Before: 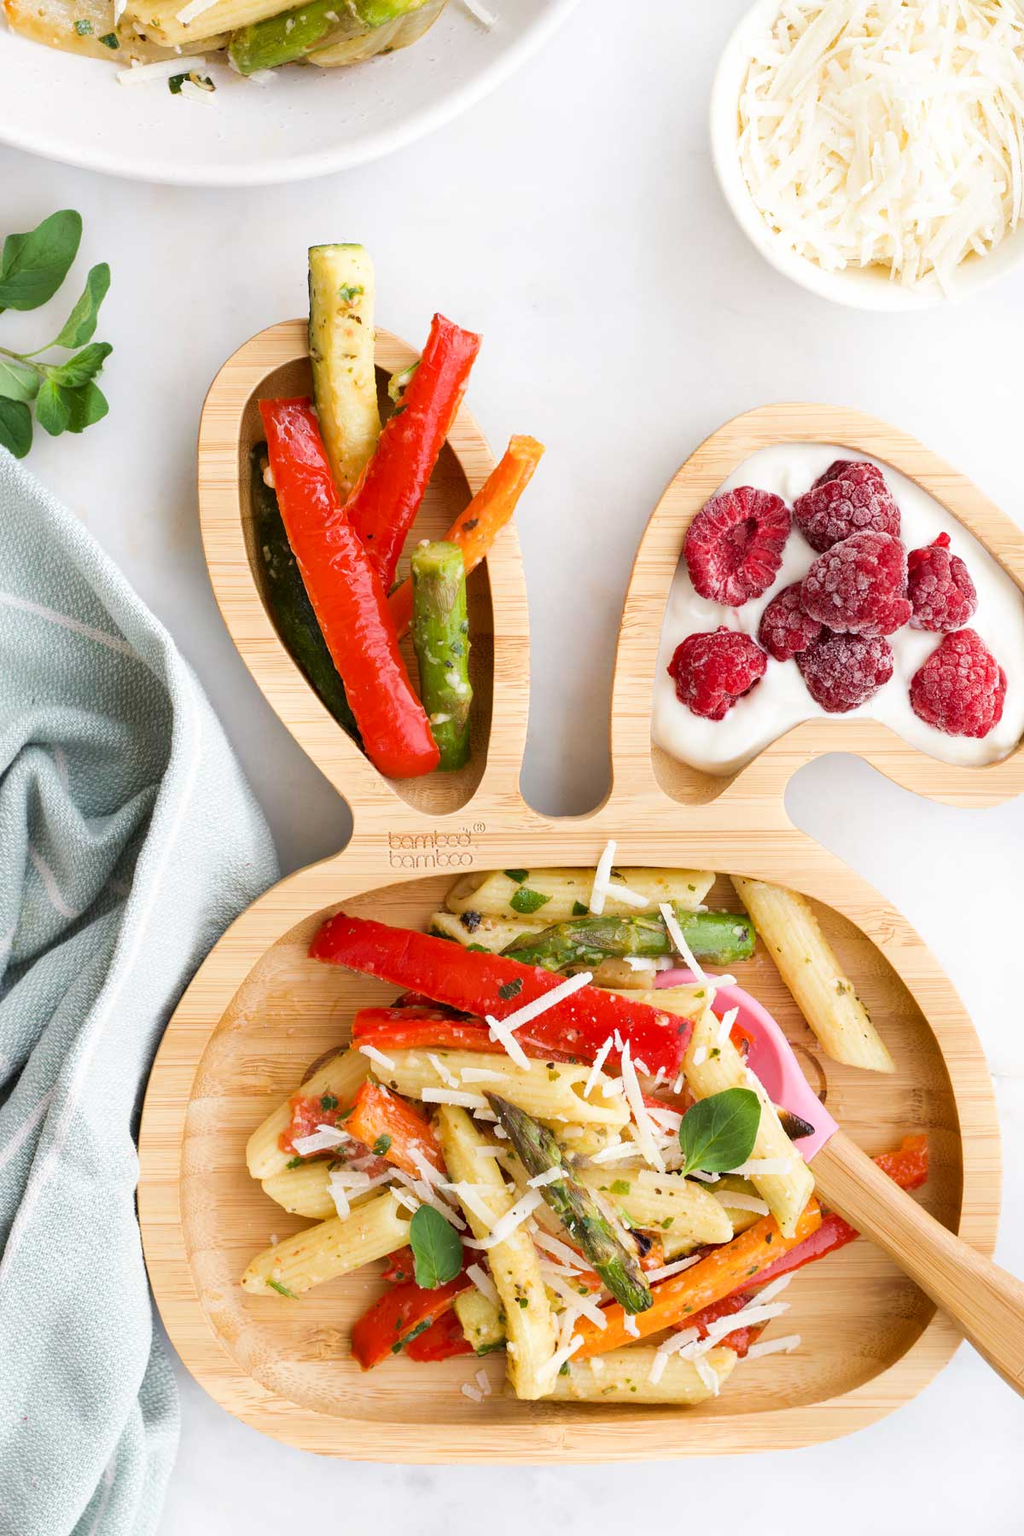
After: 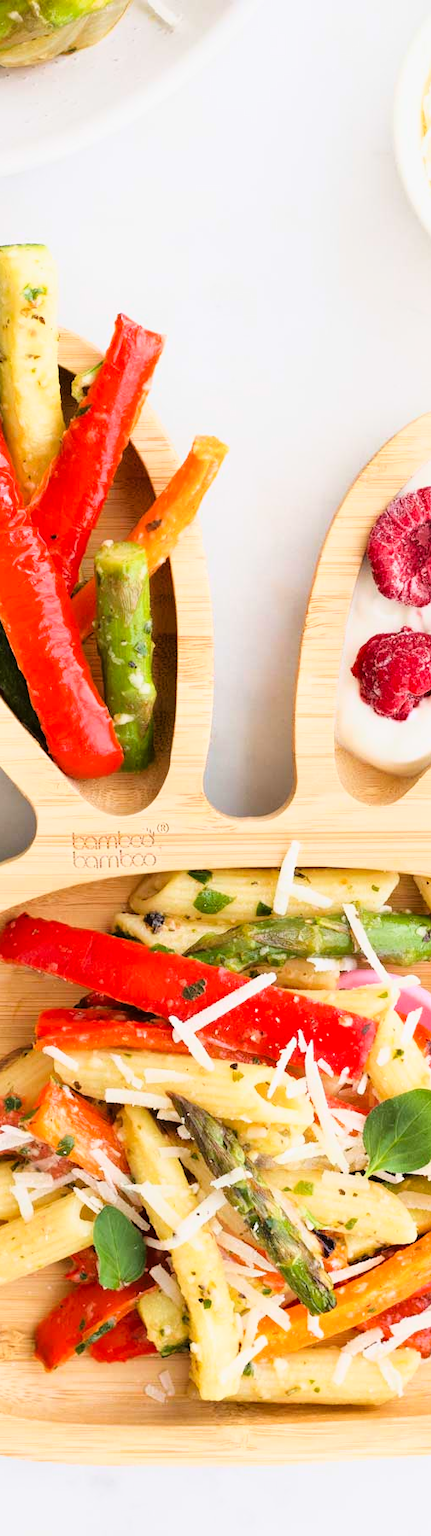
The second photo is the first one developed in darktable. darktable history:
tone curve: curves: ch0 [(0, 0.013) (0.129, 0.1) (0.327, 0.382) (0.489, 0.573) (0.66, 0.748) (0.858, 0.926) (1, 0.977)]; ch1 [(0, 0) (0.353, 0.344) (0.45, 0.46) (0.498, 0.495) (0.521, 0.506) (0.563, 0.559) (0.592, 0.585) (0.657, 0.655) (1, 1)]; ch2 [(0, 0) (0.333, 0.346) (0.375, 0.375) (0.427, 0.44) (0.5, 0.501) (0.505, 0.499) (0.528, 0.533) (0.579, 0.61) (0.612, 0.644) (0.66, 0.715) (1, 1)], color space Lab, linked channels, preserve colors none
crop: left 30.976%, right 26.926%
